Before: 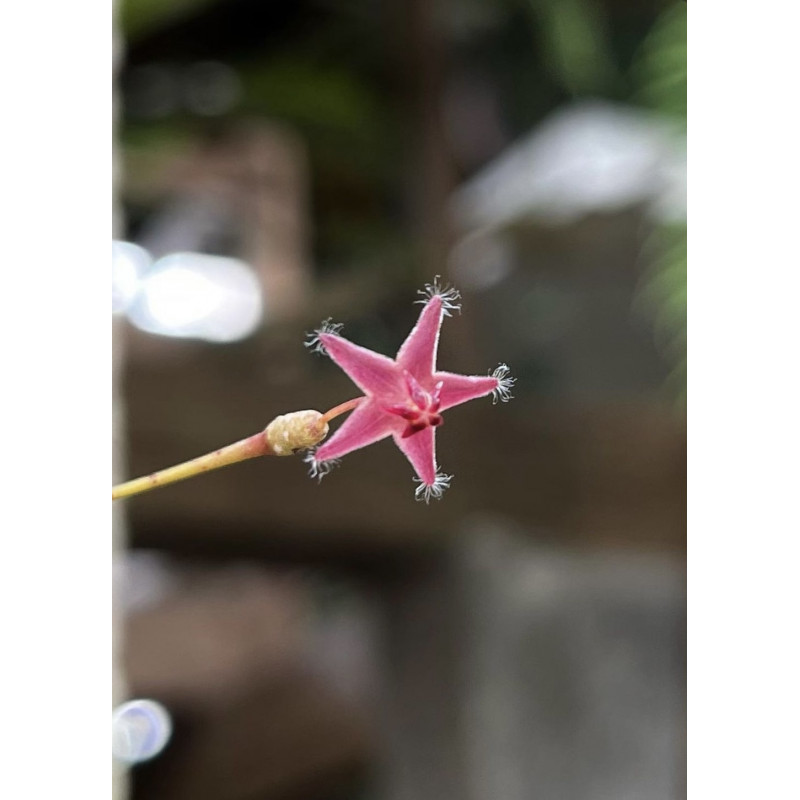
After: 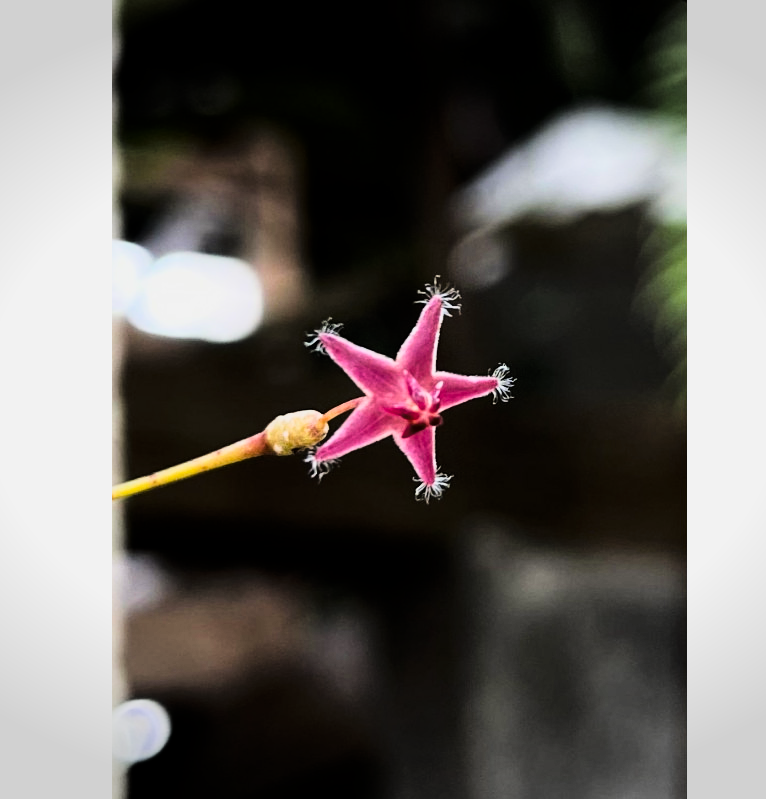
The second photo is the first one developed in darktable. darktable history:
crop: right 4.126%, bottom 0.031%
contrast brightness saturation: contrast 0.03, brightness -0.04
vignetting: fall-off start 100%, brightness -0.282, width/height ratio 1.31
filmic rgb: black relative exposure -5 EV, hardness 2.88, contrast 1.4, highlights saturation mix -30%
tone curve: curves: ch0 [(0, 0) (0.195, 0.109) (0.751, 0.848) (1, 1)], color space Lab, linked channels, preserve colors none
color balance rgb: perceptual saturation grading › global saturation 30%, global vibrance 20%
